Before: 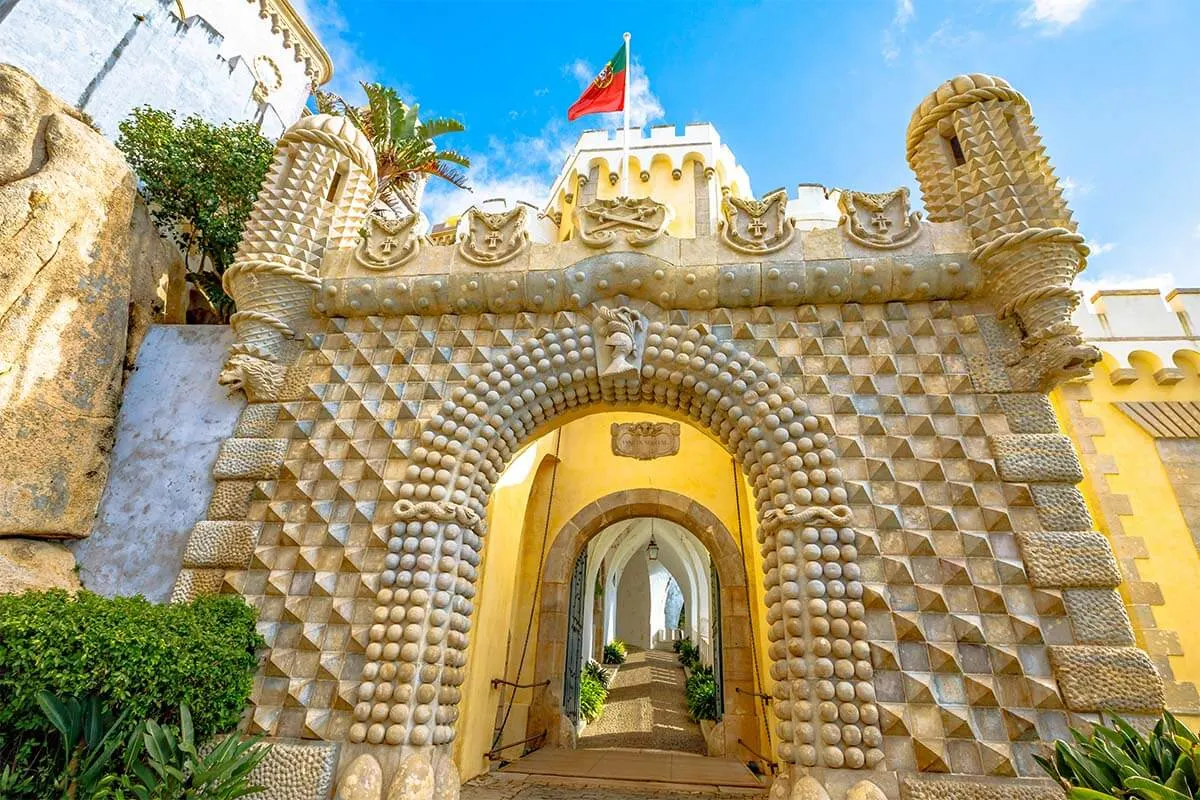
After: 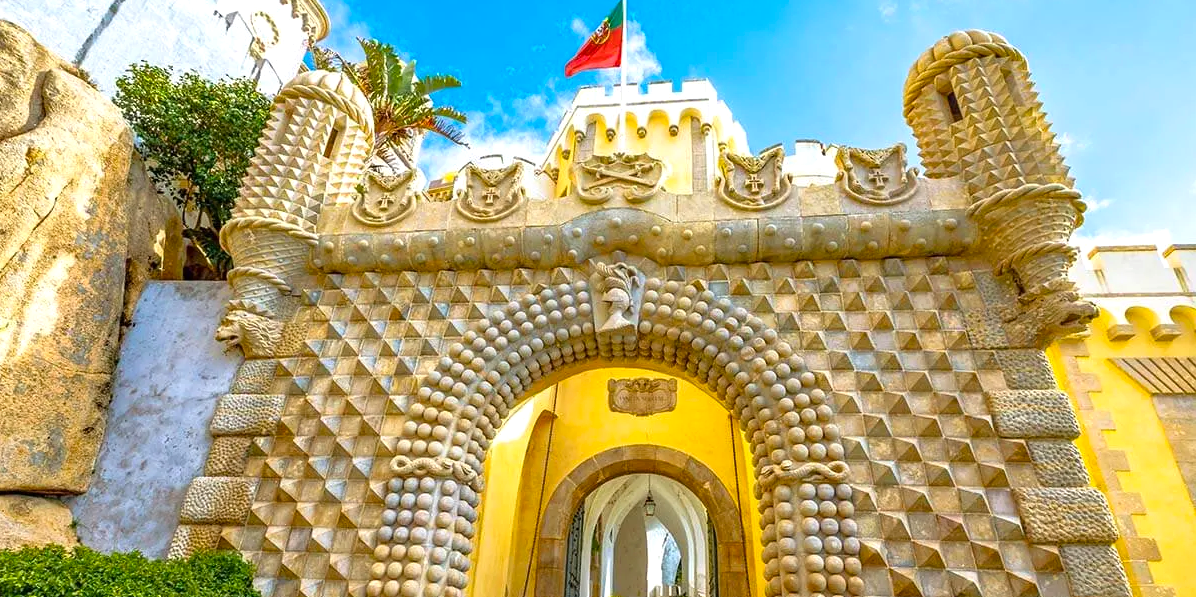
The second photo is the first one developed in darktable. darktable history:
crop: left 0.29%, top 5.52%, bottom 19.768%
color balance rgb: highlights gain › luminance 14.735%, shadows fall-off 102.225%, perceptual saturation grading › global saturation 10.121%, mask middle-gray fulcrum 23.014%, global vibrance 20%
